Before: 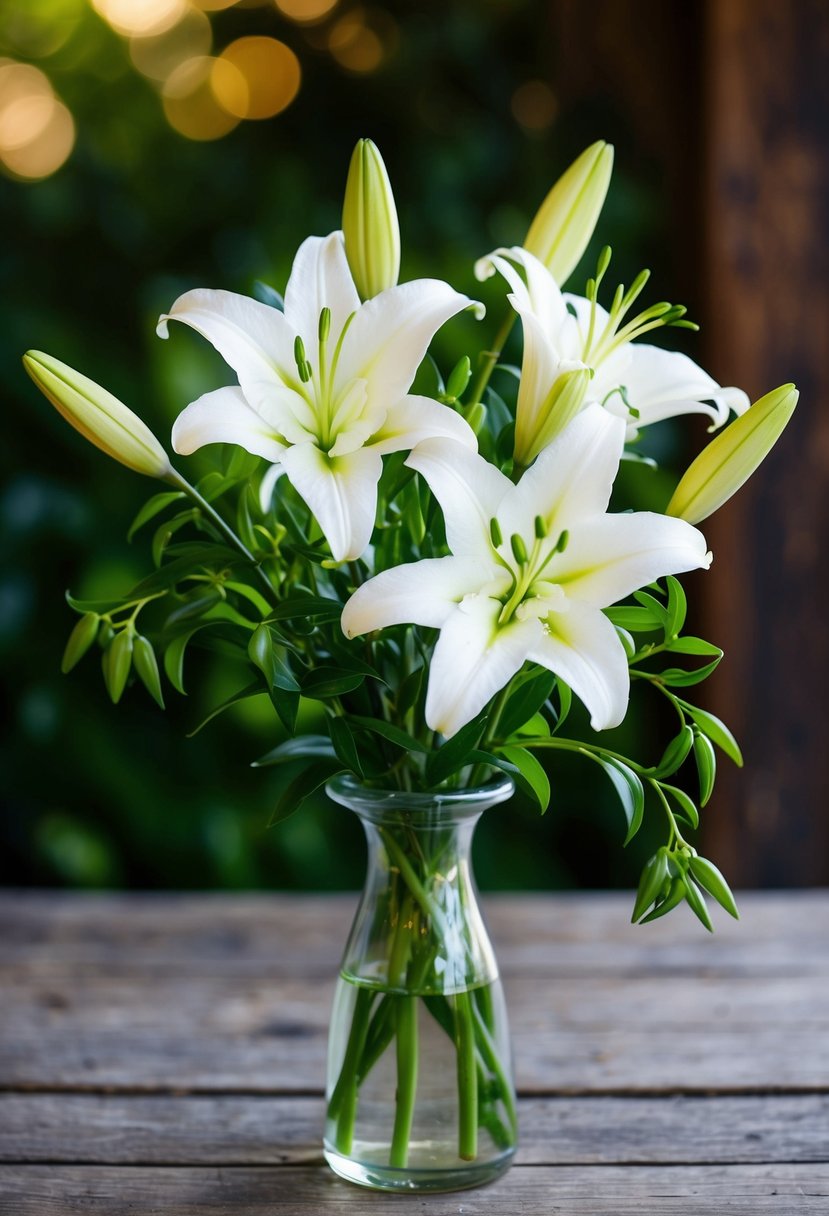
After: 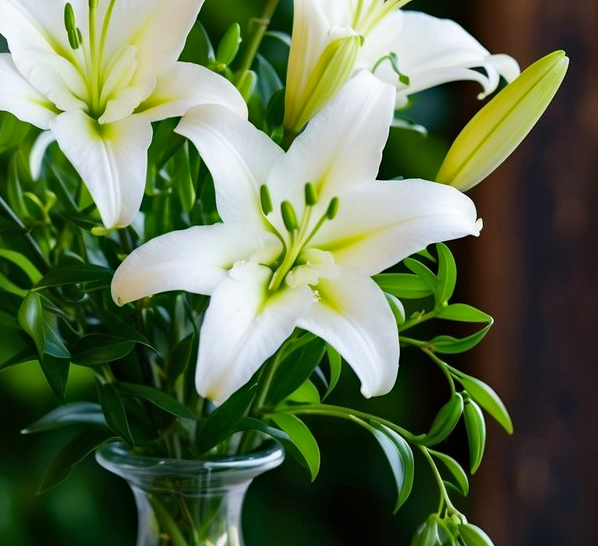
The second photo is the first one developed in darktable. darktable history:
haze removal: compatibility mode true, adaptive false
crop and rotate: left 27.806%, top 27.438%, bottom 27.597%
